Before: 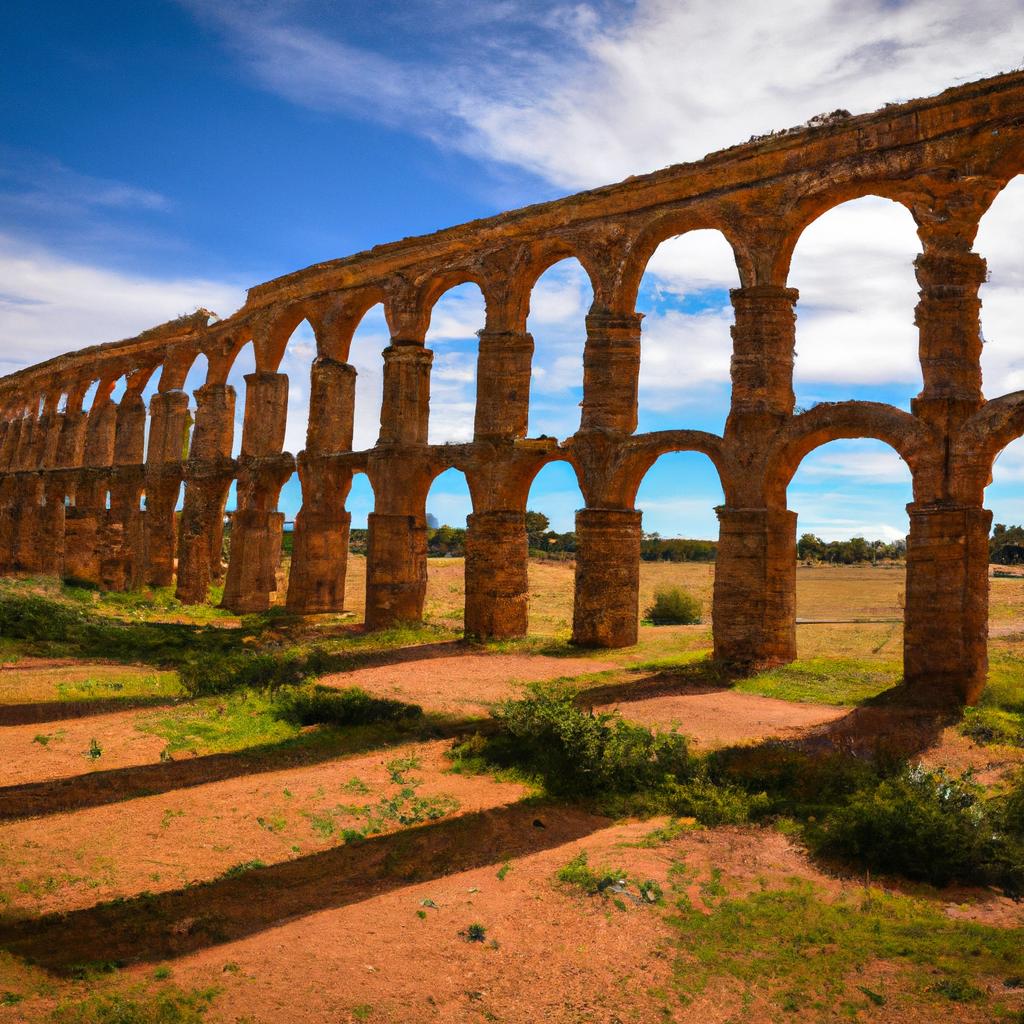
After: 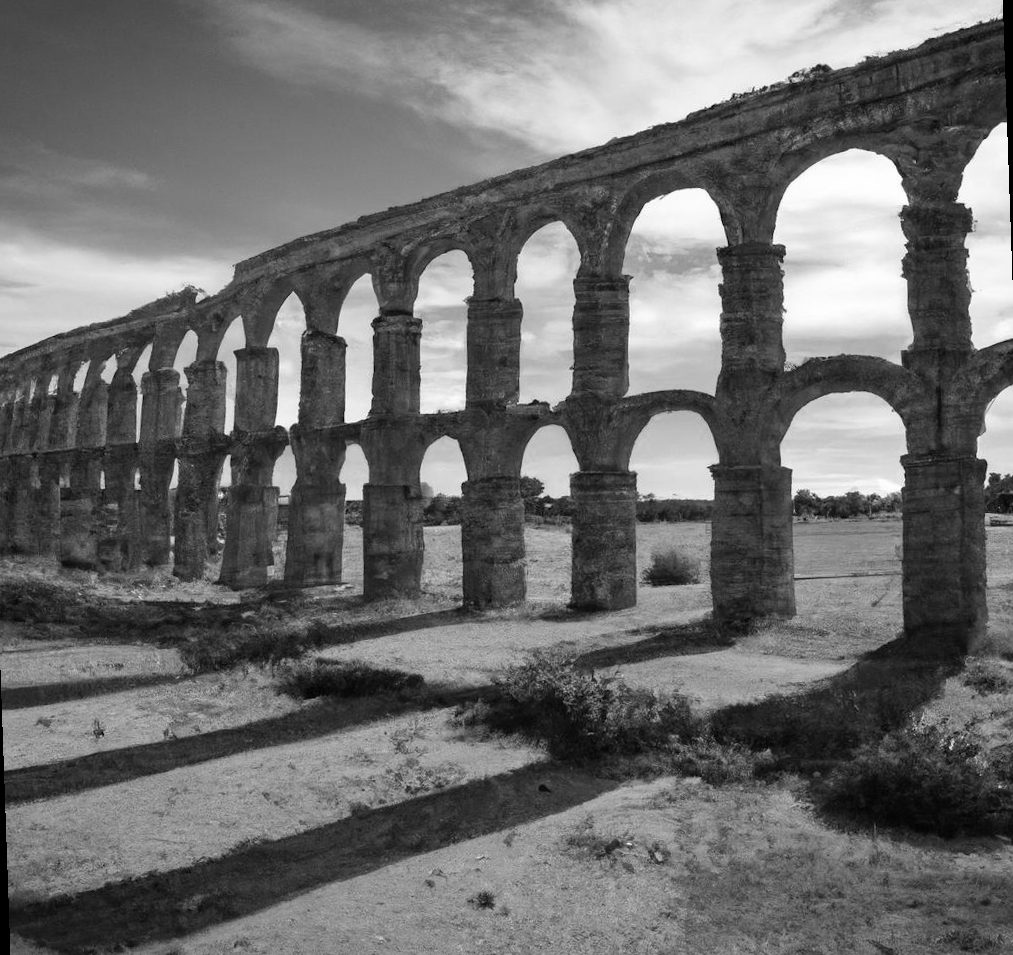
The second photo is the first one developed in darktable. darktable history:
rotate and perspective: rotation -2°, crop left 0.022, crop right 0.978, crop top 0.049, crop bottom 0.951
monochrome: on, module defaults
